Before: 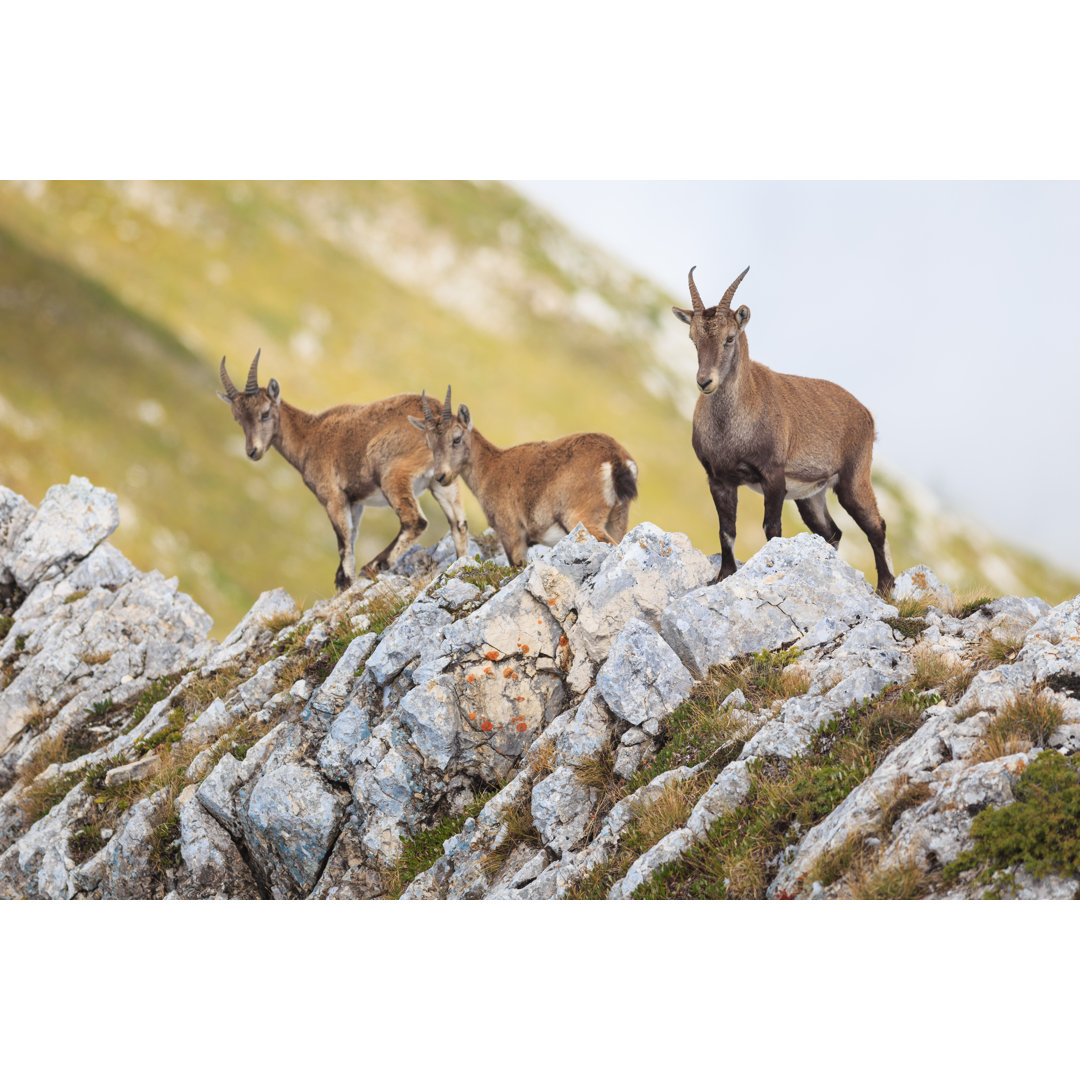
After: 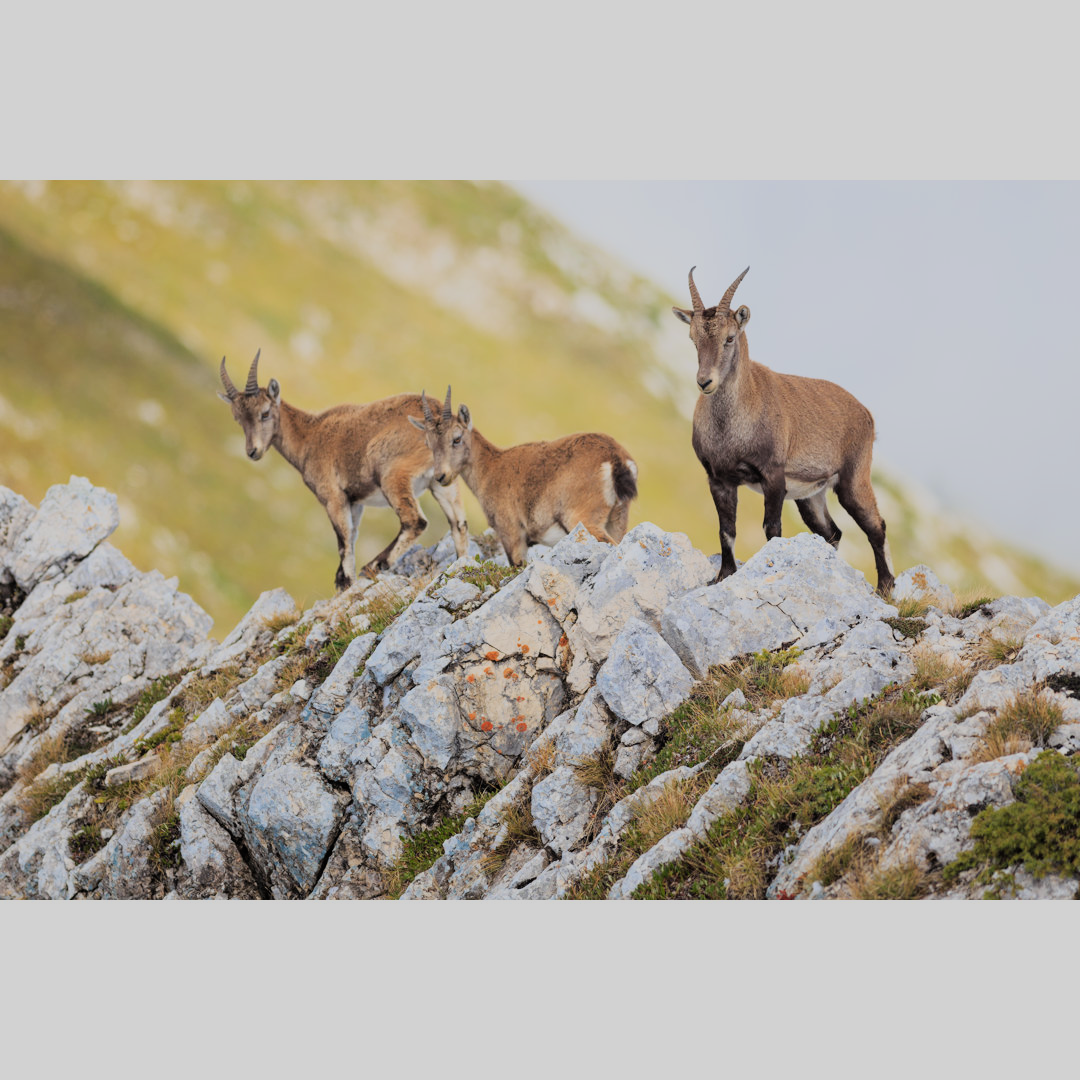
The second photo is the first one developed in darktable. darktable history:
filmic rgb: black relative exposure -7.45 EV, white relative exposure 4.86 EV, threshold 2.95 EV, hardness 3.4, color science v6 (2022), enable highlight reconstruction true
